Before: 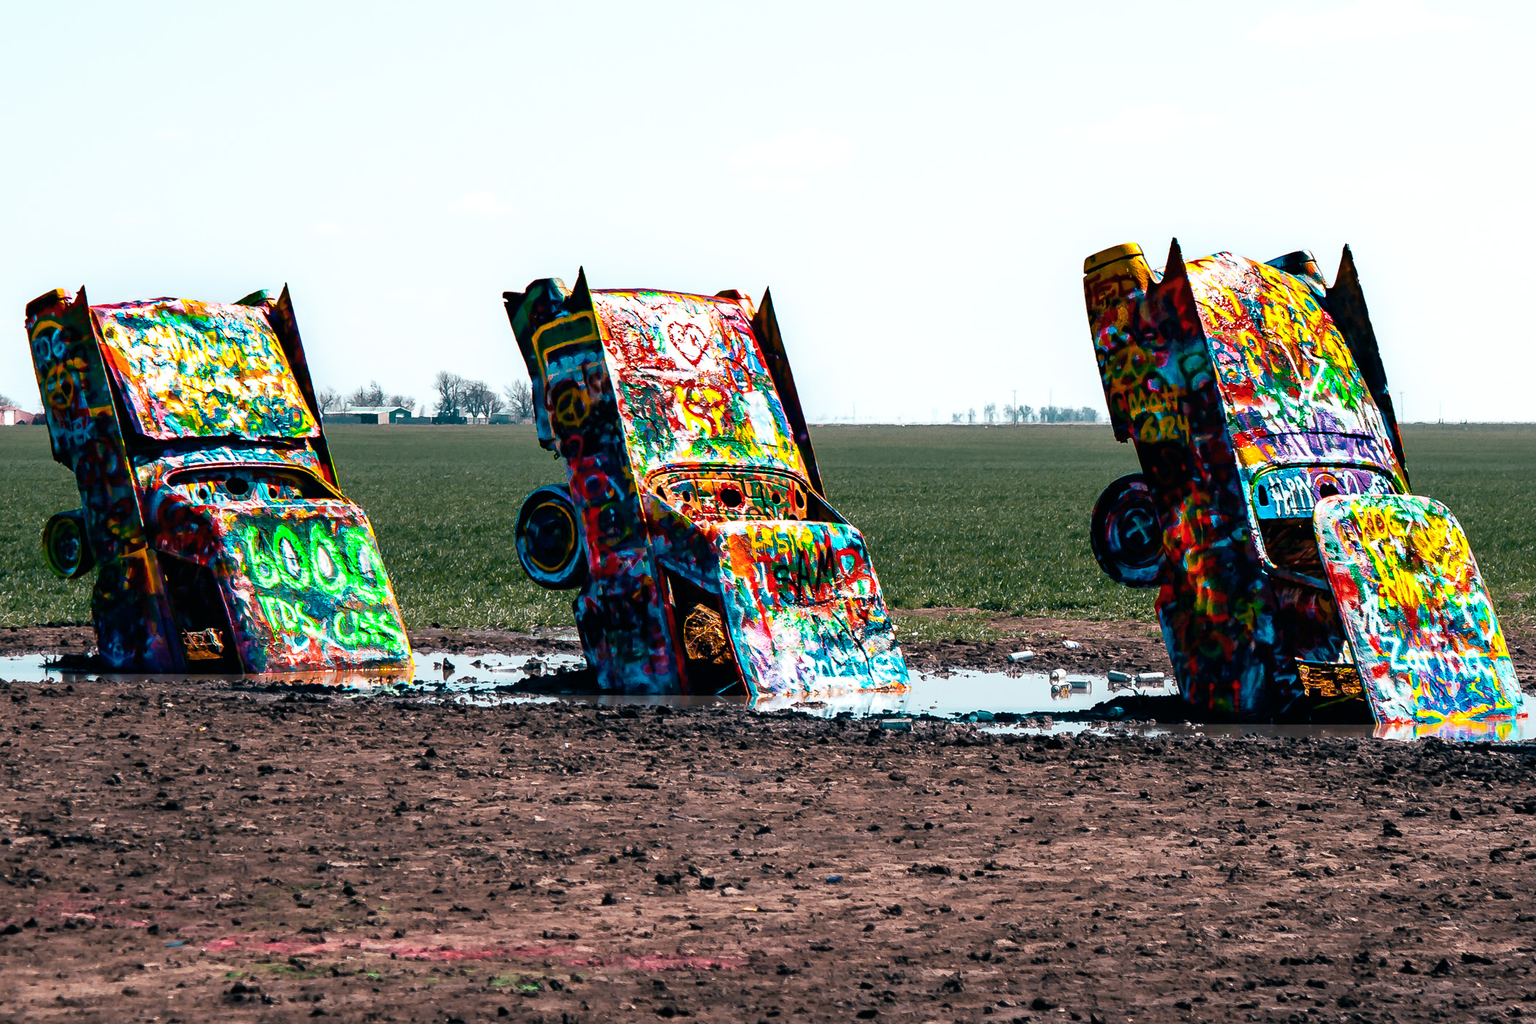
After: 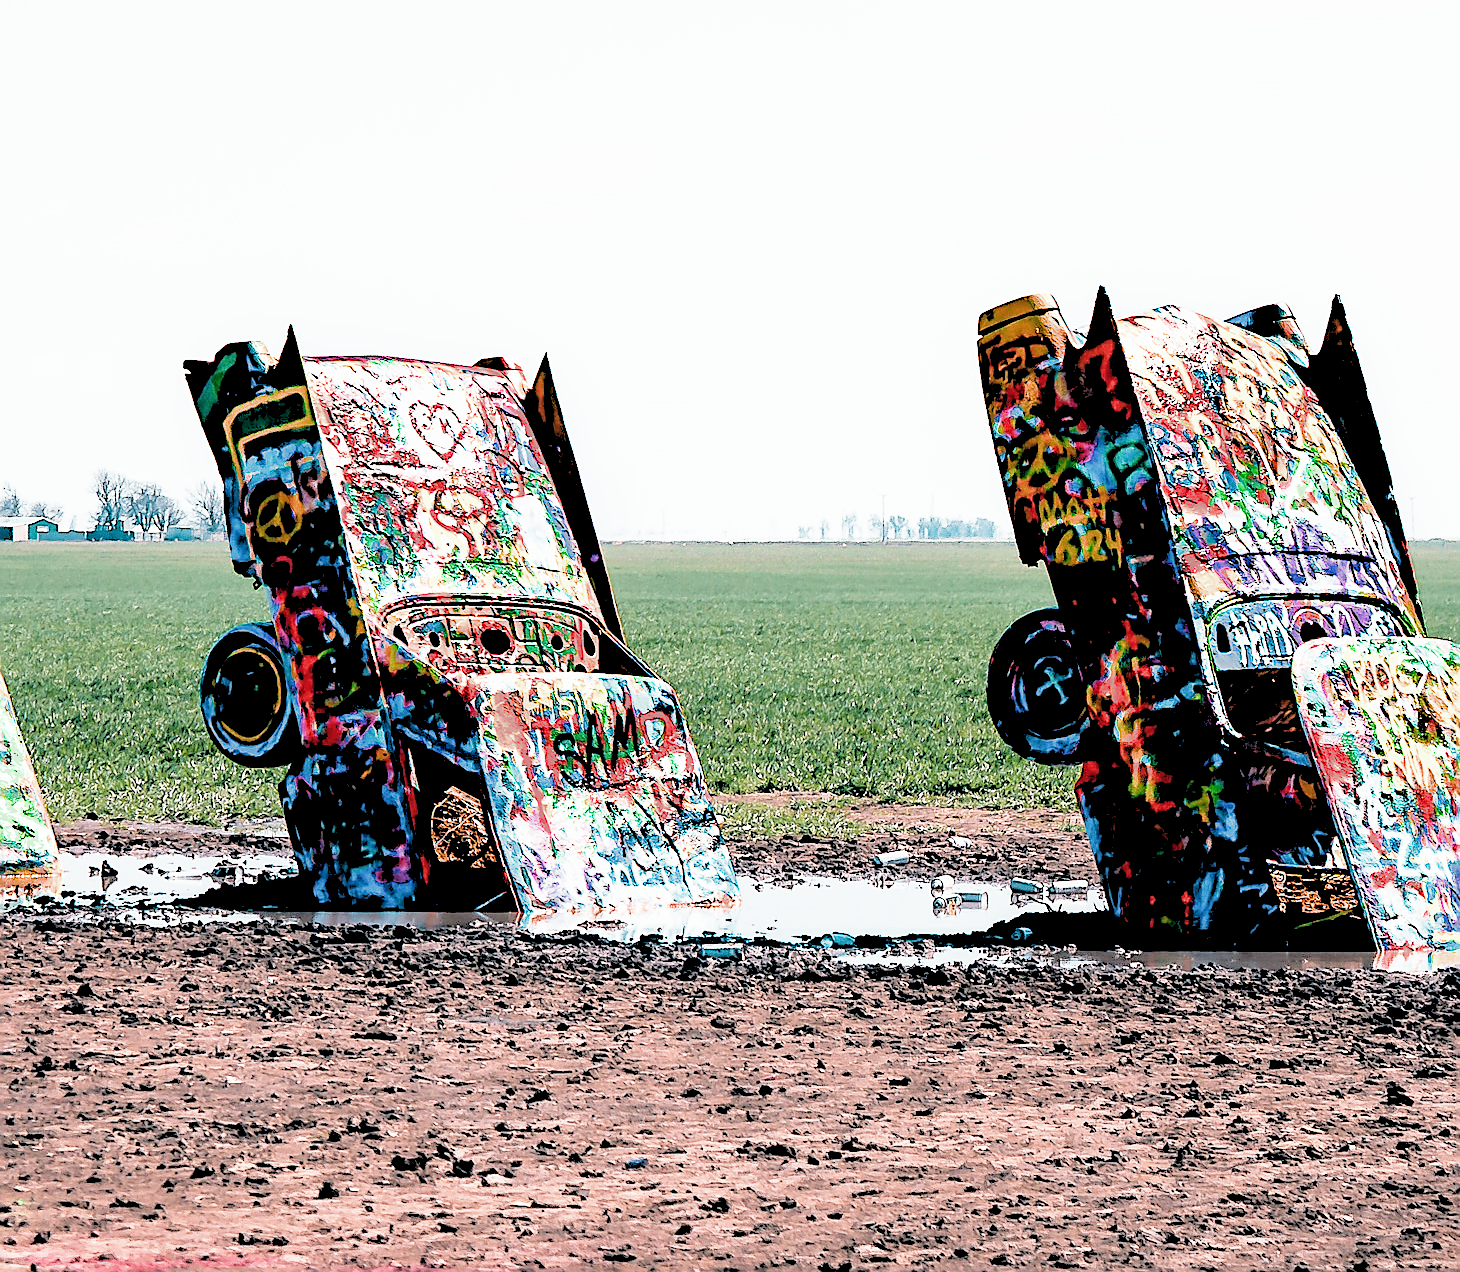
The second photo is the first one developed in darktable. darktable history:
filmic rgb: middle gray luminance 4.29%, black relative exposure -13 EV, white relative exposure 5 EV, threshold 6 EV, target black luminance 0%, hardness 5.19, latitude 59.69%, contrast 0.767, highlights saturation mix 5%, shadows ↔ highlights balance 25.95%, add noise in highlights 0, color science v3 (2019), use custom middle-gray values true, iterations of high-quality reconstruction 0, contrast in highlights soft, enable highlight reconstruction true
sharpen: radius 1.4, amount 1.25, threshold 0.7
crop and rotate: left 24.034%, top 2.838%, right 6.406%, bottom 6.299%
rgb levels: levels [[0.013, 0.434, 0.89], [0, 0.5, 1], [0, 0.5, 1]]
